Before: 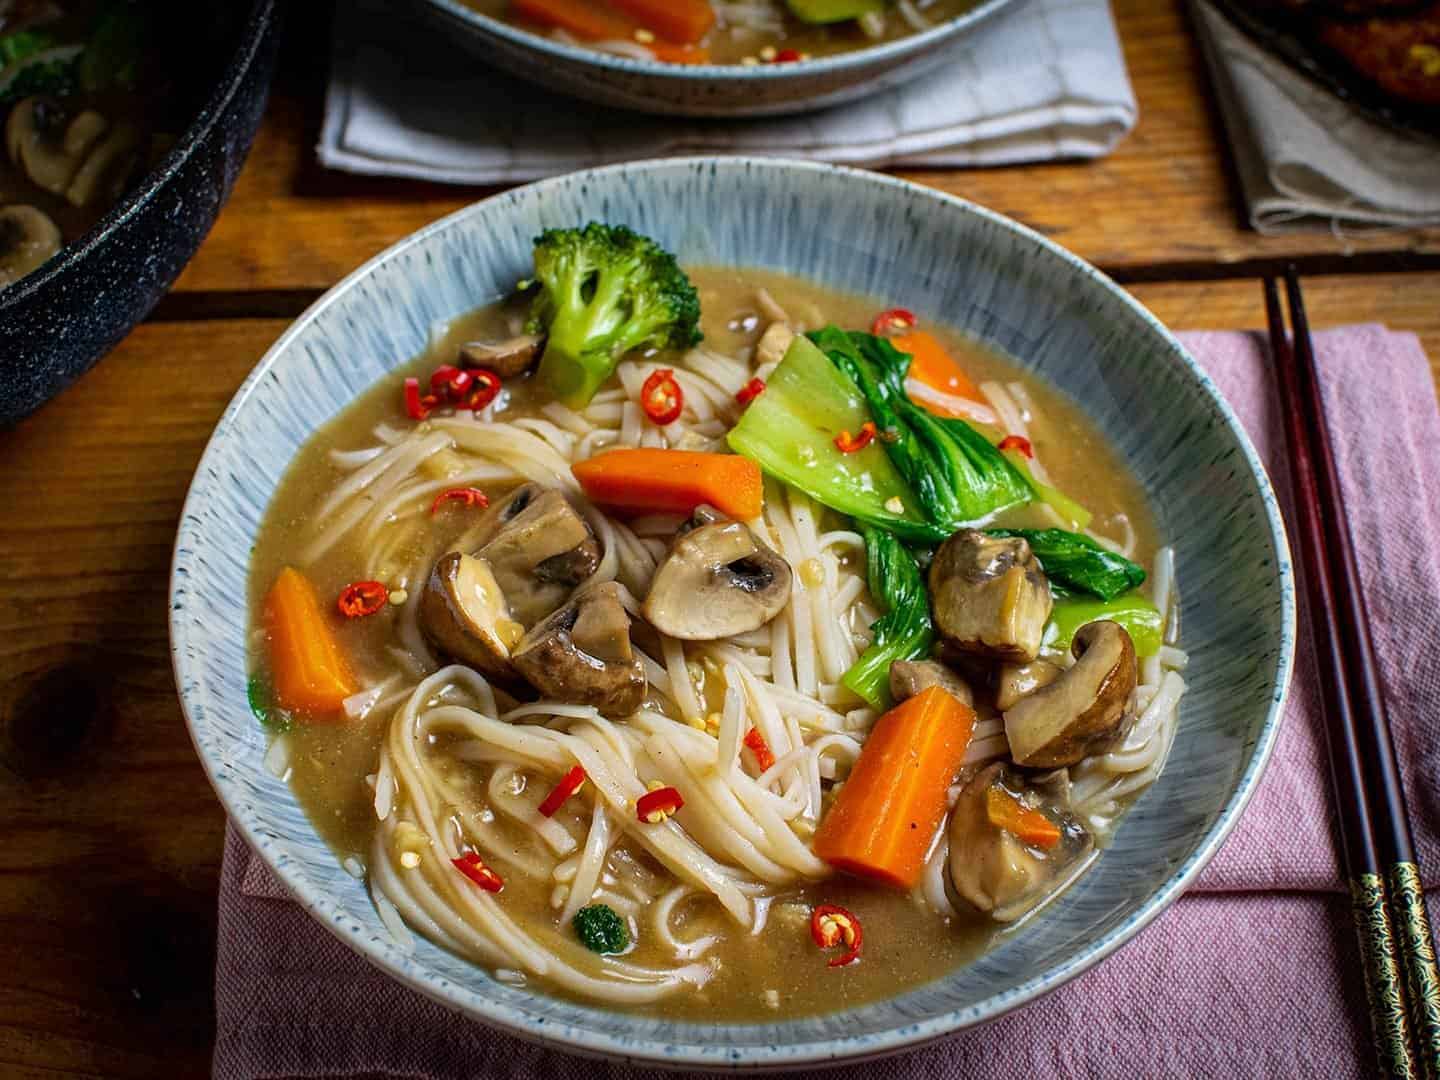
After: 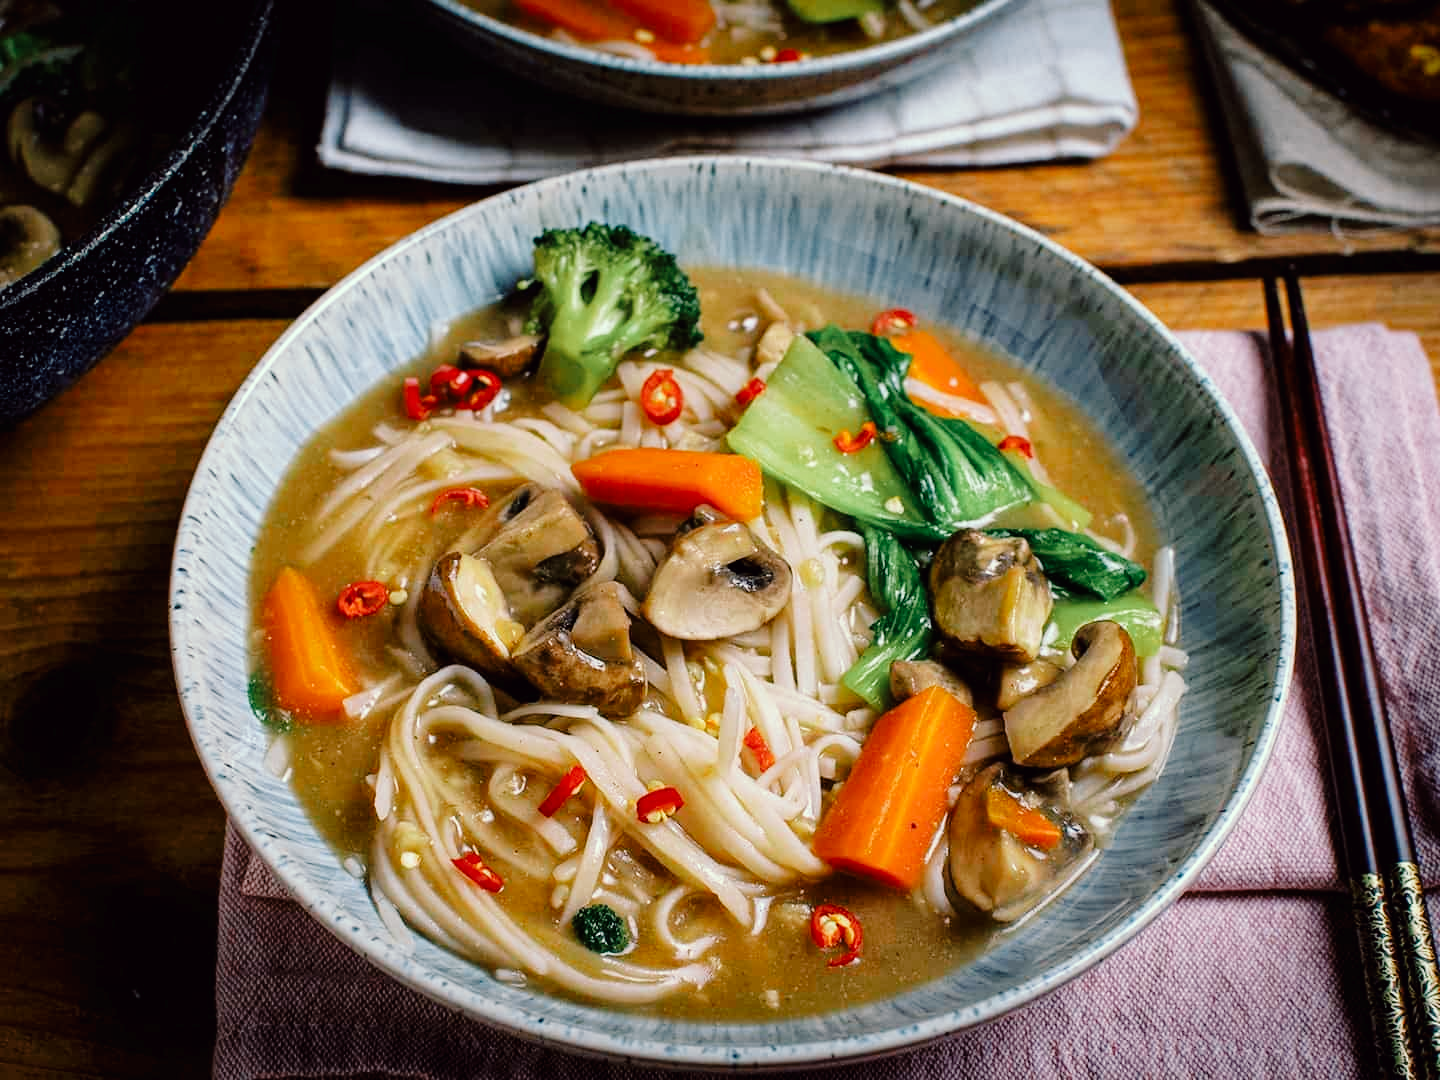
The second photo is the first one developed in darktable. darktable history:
tone curve: curves: ch0 [(0, 0) (0.003, 0.01) (0.011, 0.01) (0.025, 0.011) (0.044, 0.019) (0.069, 0.032) (0.1, 0.054) (0.136, 0.088) (0.177, 0.138) (0.224, 0.214) (0.277, 0.297) (0.335, 0.391) (0.399, 0.469) (0.468, 0.551) (0.543, 0.622) (0.623, 0.699) (0.709, 0.775) (0.801, 0.85) (0.898, 0.929) (1, 1)], preserve colors none
color look up table: target L [96.19, 90.48, 88.52, 86.65, 82.54, 61.56, 62.88, 60.96, 33.69, 32.43, 7.329, 200.57, 83.04, 82.82, 81.17, 67.27, 58.75, 54.28, 53.27, 53.91, 47.21, 43.73, 44.65, 30.14, 30.38, 13.25, 98.99, 79.62, 81.36, 77.61, 80.73, 61.62, 64.12, 77.27, 57.01, 51.5, 58.67, 64.77, 52.31, 50.66, 26.56, 23.54, 30.95, 25.03, 1.613, 88.41, 81.64, 52.46, 44.88], target a [-12.88, -21.8, -17.9, -28.77, -13.06, -49.97, -16.88, -34.07, -24.82, -9.791, -10.46, 0, 5.639, 4.694, 6.562, 40.66, 20.53, 52.25, 69.24, 57.7, 32.14, 31.24, 66.8, 5.356, 41.28, 19.67, -11.02, 25.49, 25.52, -1.438, 18.94, 13.12, 61.15, 36.52, 55.97, 73.02, -0.527, 10.18, 20.83, 37.05, 31.56, 14.15, 17.35, 7.39, 10.73, -23.44, -9.46, -20.39, -26.59], target b [25.48, 40.92, 12.45, 21.54, 2.961, 32.36, 36.59, 8.212, 15.96, 26.13, 6.647, 0, 60.26, 77.79, 8.626, 34.21, 30.77, 55.48, 39.1, 15.42, 45.22, 16.43, 48.11, 2.079, 33.41, 21.94, 9.138, -0.628, -12.41, -22.31, -17.74, -0.854, -19.33, -24.54, -9.964, 9.491, -44.28, -48.21, -28.57, -49.58, -18.76, -16.07, -64.9, -37.35, -18.58, -7.428, -8.753, -28.39, -7.389], num patches 49
